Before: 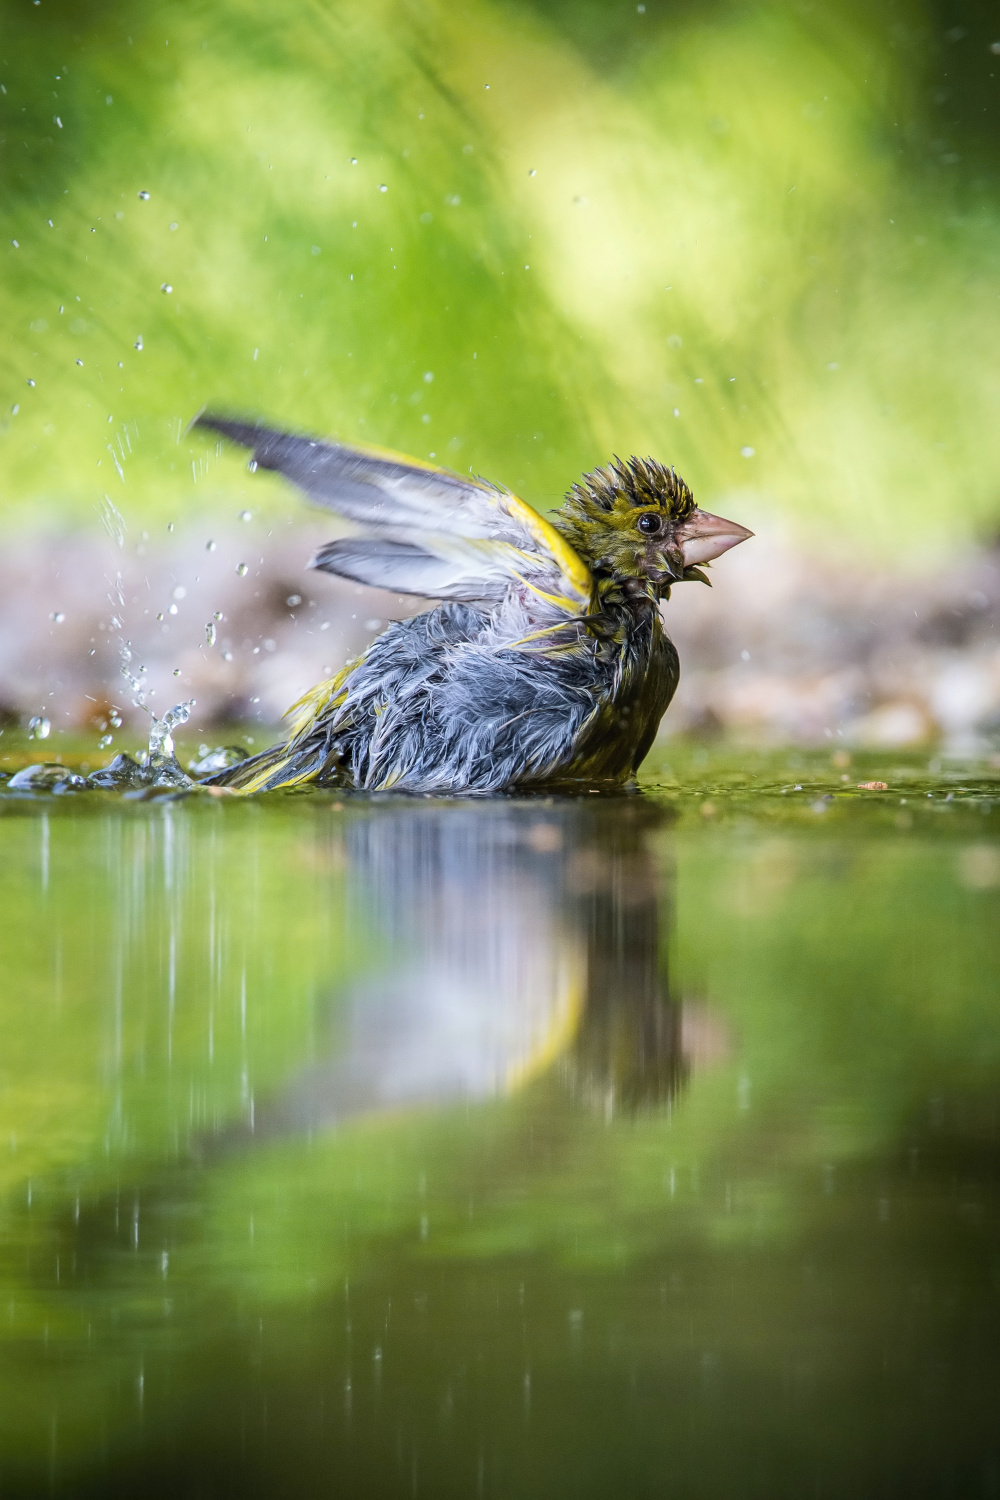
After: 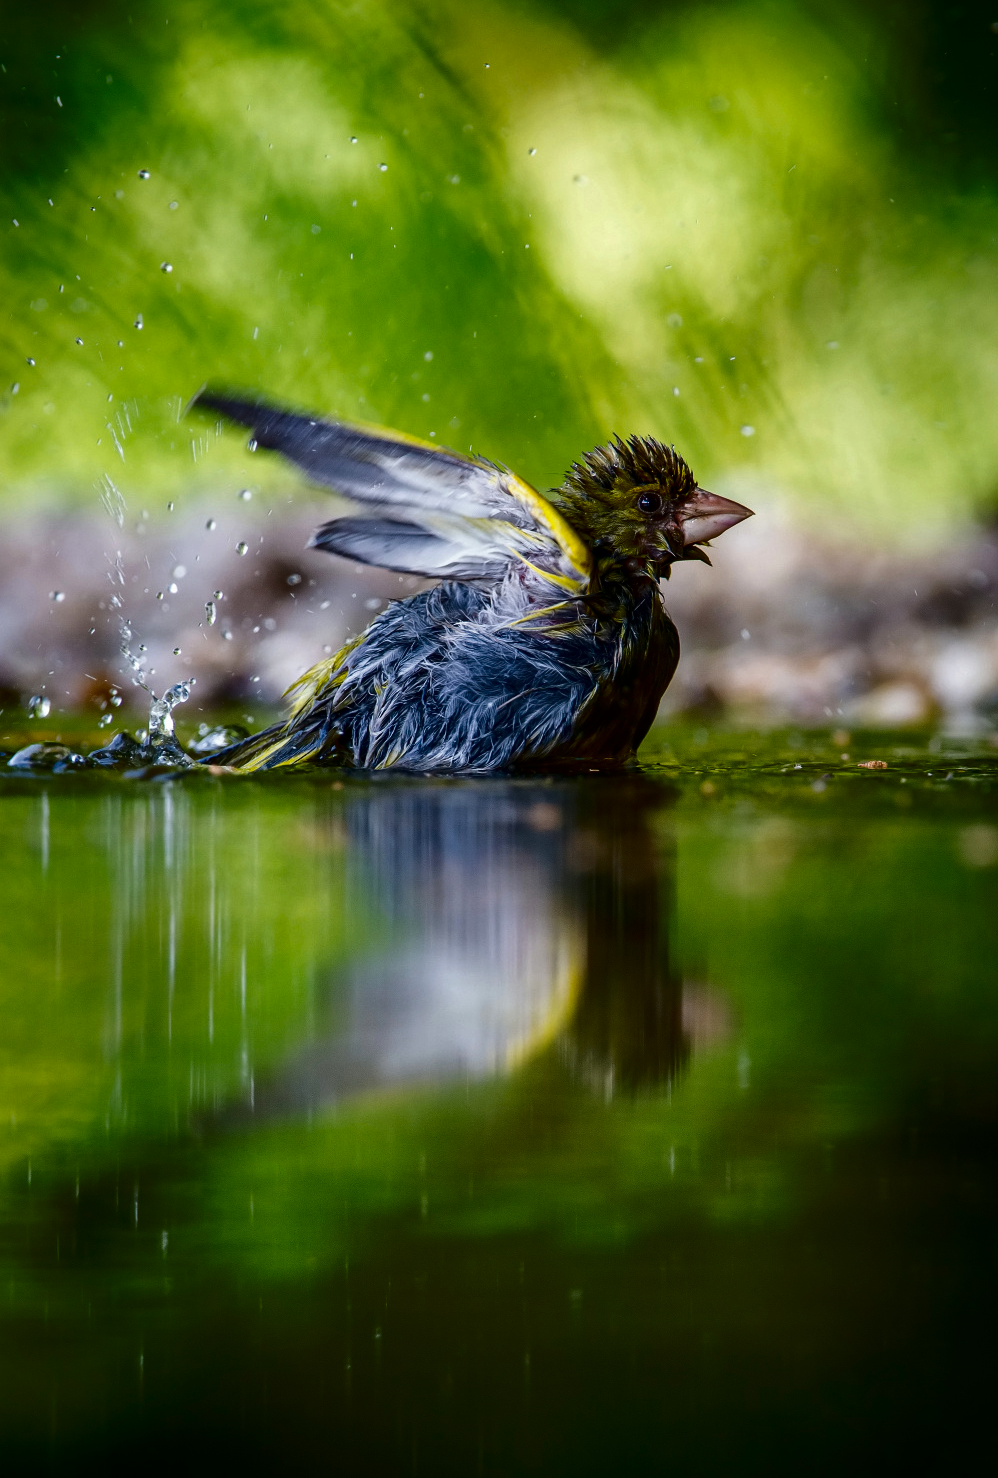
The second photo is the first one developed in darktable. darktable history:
crop: top 1.447%, right 0.102%
contrast brightness saturation: contrast 0.092, brightness -0.588, saturation 0.174
